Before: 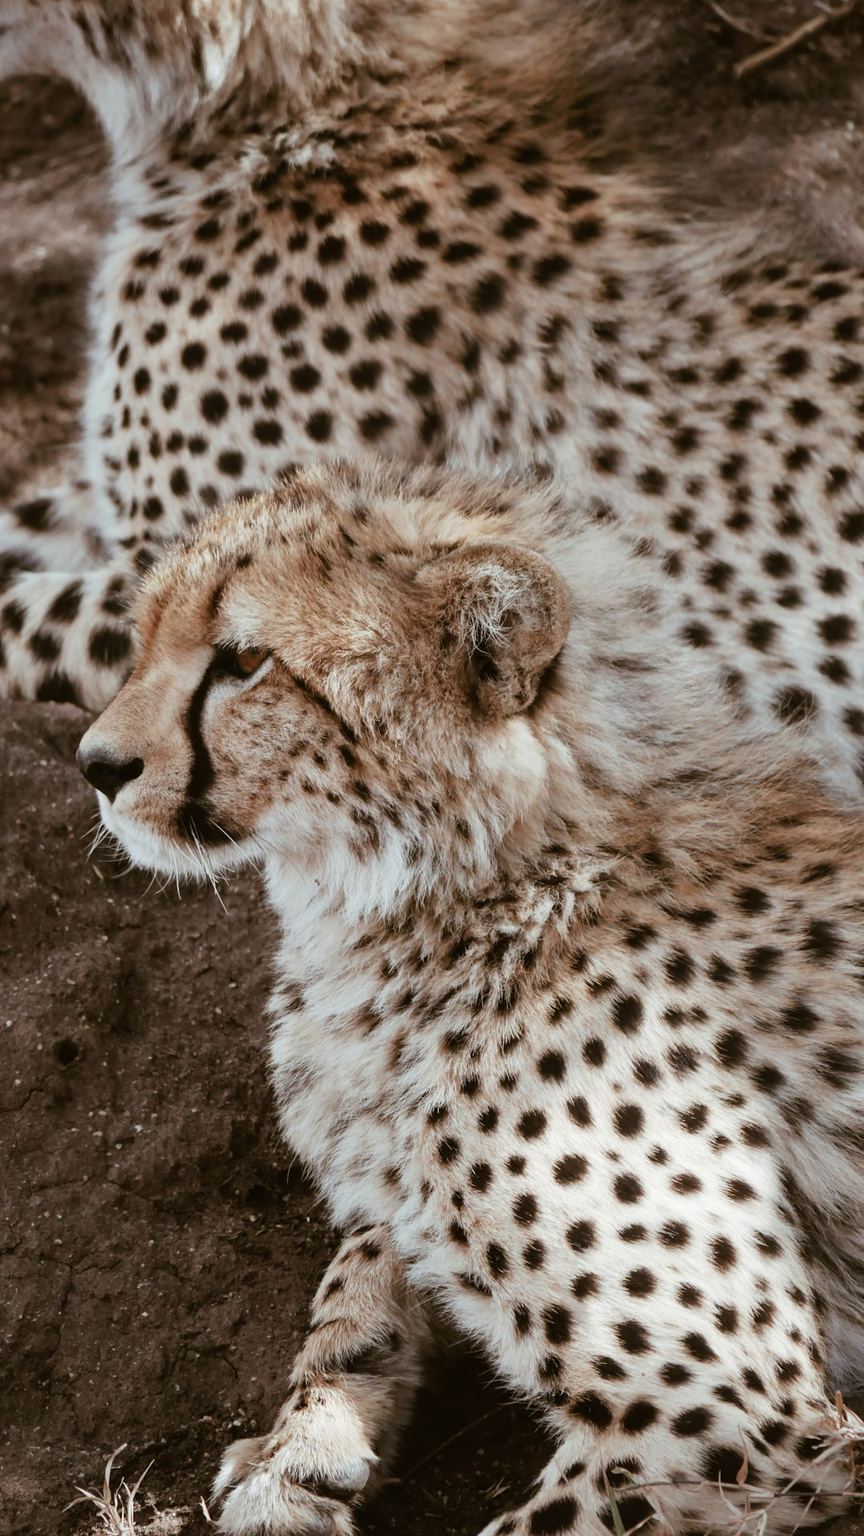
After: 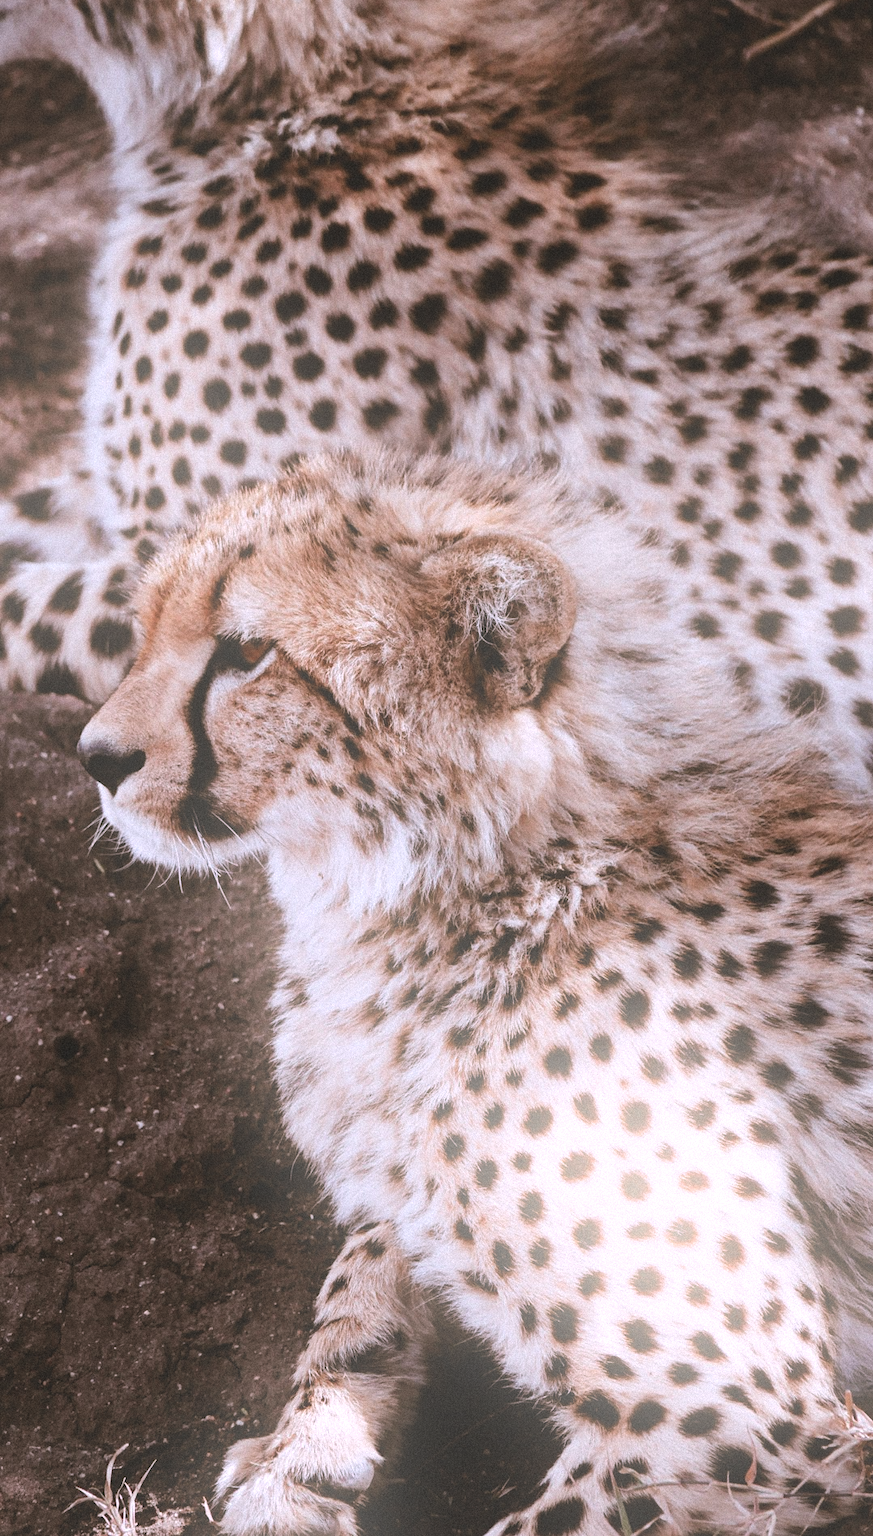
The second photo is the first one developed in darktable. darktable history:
crop: top 1.049%, right 0.001%
color balance: lift [1.01, 1, 1, 1], gamma [1.097, 1, 1, 1], gain [0.85, 1, 1, 1]
tone equalizer: -8 EV -0.417 EV, -7 EV -0.389 EV, -6 EV -0.333 EV, -5 EV -0.222 EV, -3 EV 0.222 EV, -2 EV 0.333 EV, -1 EV 0.389 EV, +0 EV 0.417 EV, edges refinement/feathering 500, mask exposure compensation -1.25 EV, preserve details no
grain: mid-tones bias 0%
white balance: red 1.066, blue 1.119
bloom: on, module defaults
